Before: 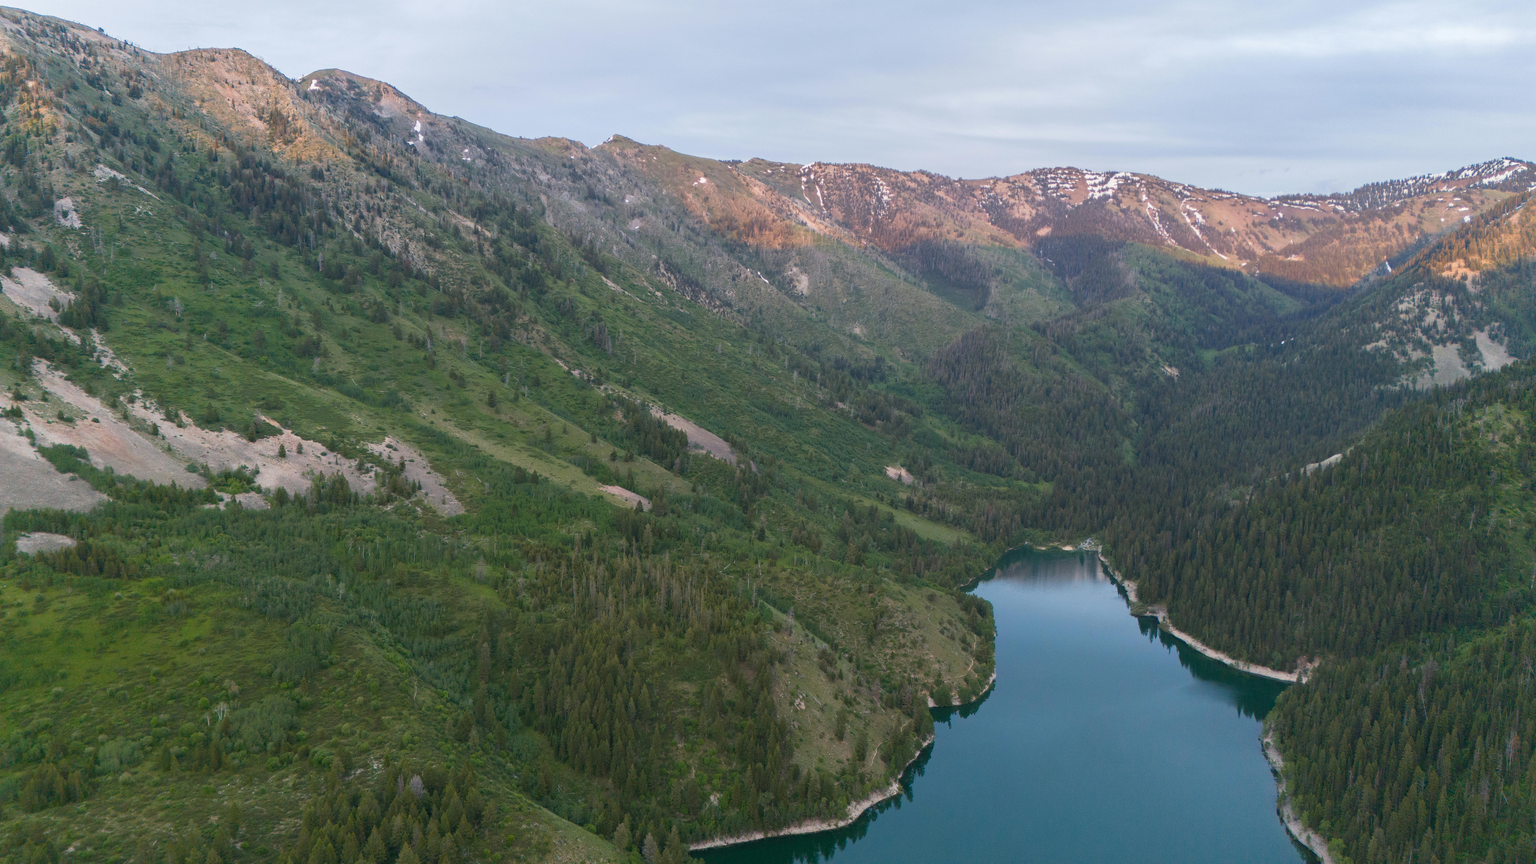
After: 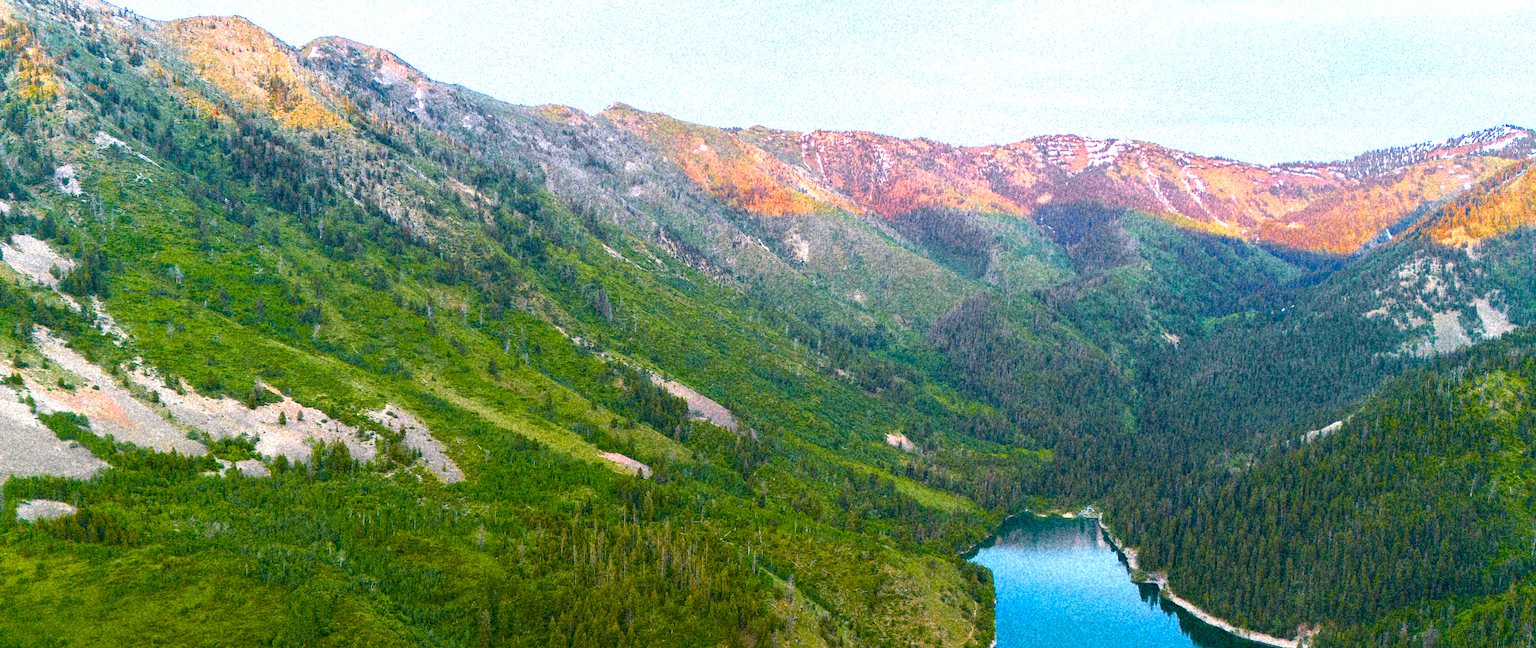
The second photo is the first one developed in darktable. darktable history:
grain: coarseness 46.9 ISO, strength 50.21%, mid-tones bias 0%
crop: top 3.857%, bottom 21.132%
levels: levels [0.016, 0.484, 0.953]
sharpen: amount 0.2
color balance rgb: linear chroma grading › shadows 10%, linear chroma grading › highlights 10%, linear chroma grading › global chroma 15%, linear chroma grading › mid-tones 15%, perceptual saturation grading › global saturation 40%, perceptual saturation grading › highlights -25%, perceptual saturation grading › mid-tones 35%, perceptual saturation grading › shadows 35%, perceptual brilliance grading › global brilliance 11.29%, global vibrance 11.29%
tone curve: curves: ch0 [(0, 0.024) (0.049, 0.038) (0.176, 0.162) (0.311, 0.337) (0.416, 0.471) (0.565, 0.658) (0.817, 0.911) (1, 1)]; ch1 [(0, 0) (0.339, 0.358) (0.445, 0.439) (0.476, 0.47) (0.504, 0.504) (0.53, 0.511) (0.557, 0.558) (0.627, 0.664) (0.728, 0.786) (1, 1)]; ch2 [(0, 0) (0.327, 0.324) (0.417, 0.44) (0.46, 0.453) (0.502, 0.504) (0.526, 0.52) (0.549, 0.561) (0.619, 0.657) (0.76, 0.765) (1, 1)], color space Lab, independent channels, preserve colors none
exposure: black level correction 0.005, exposure 0.014 EV, compensate highlight preservation false
